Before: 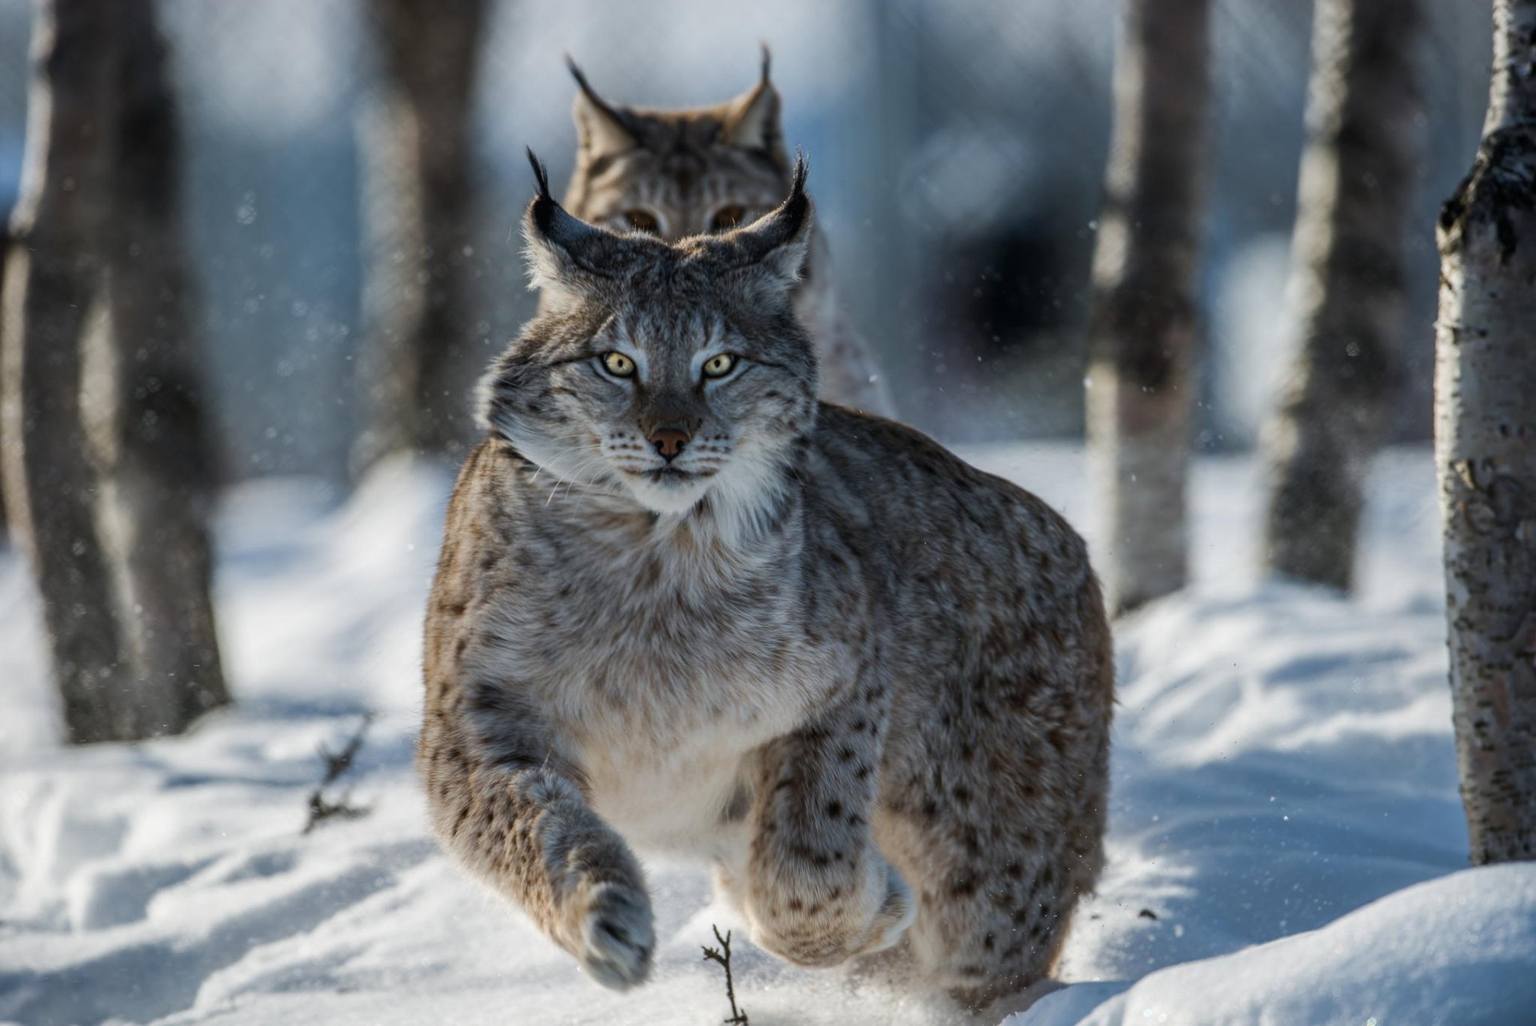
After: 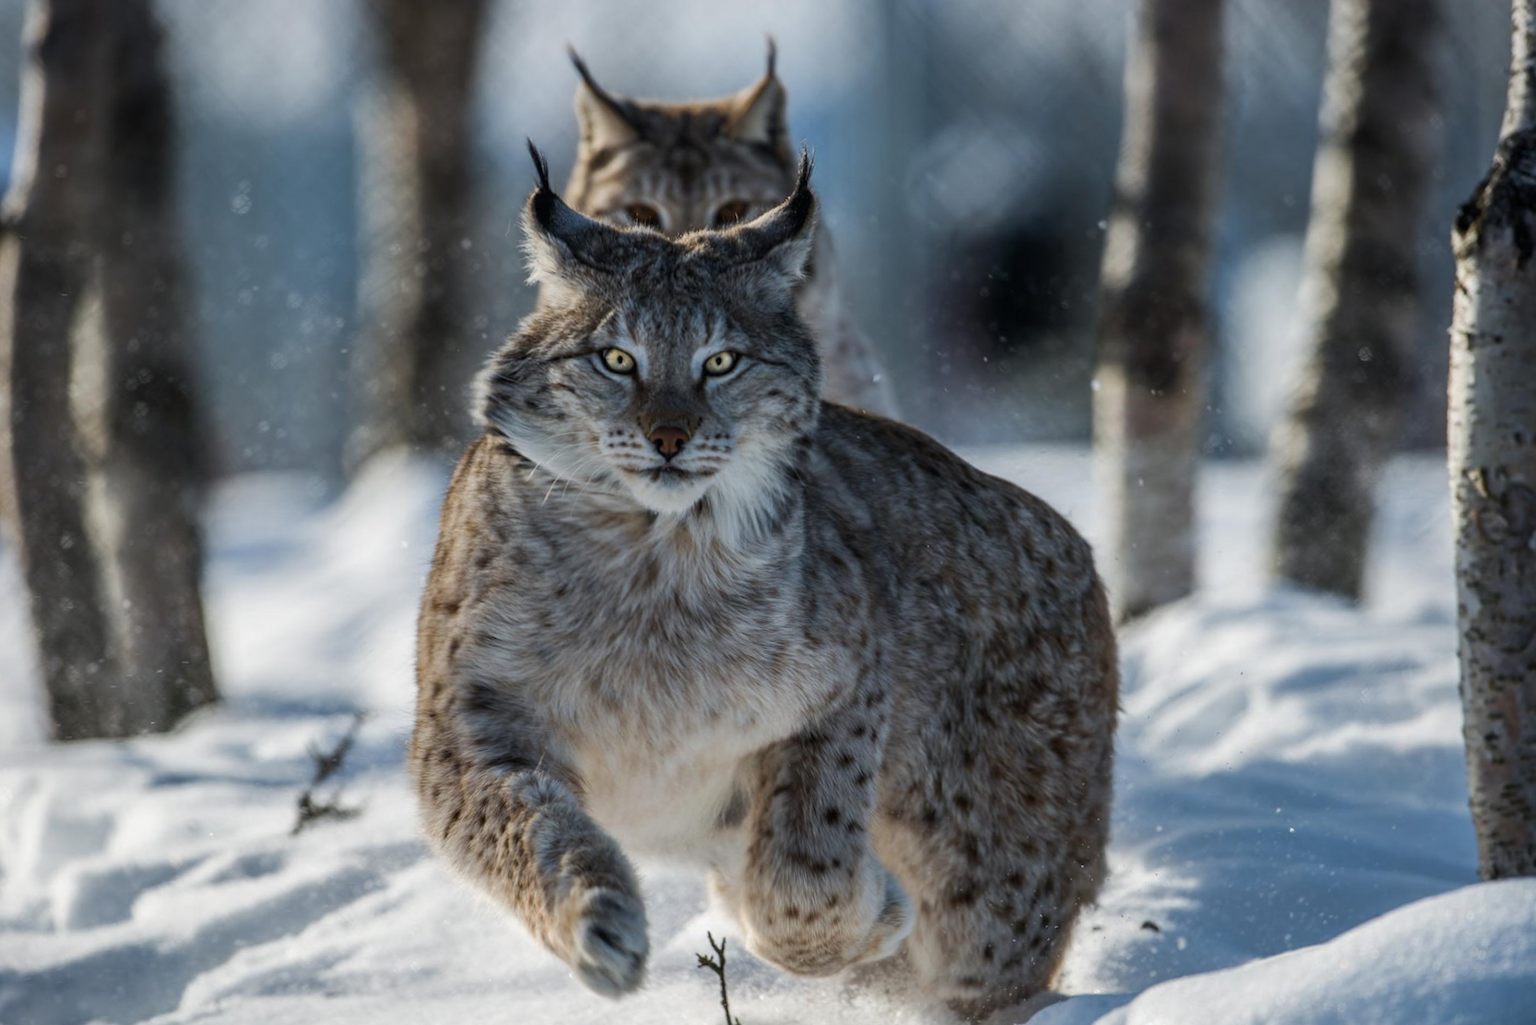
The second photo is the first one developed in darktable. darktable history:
crop and rotate: angle -0.653°
